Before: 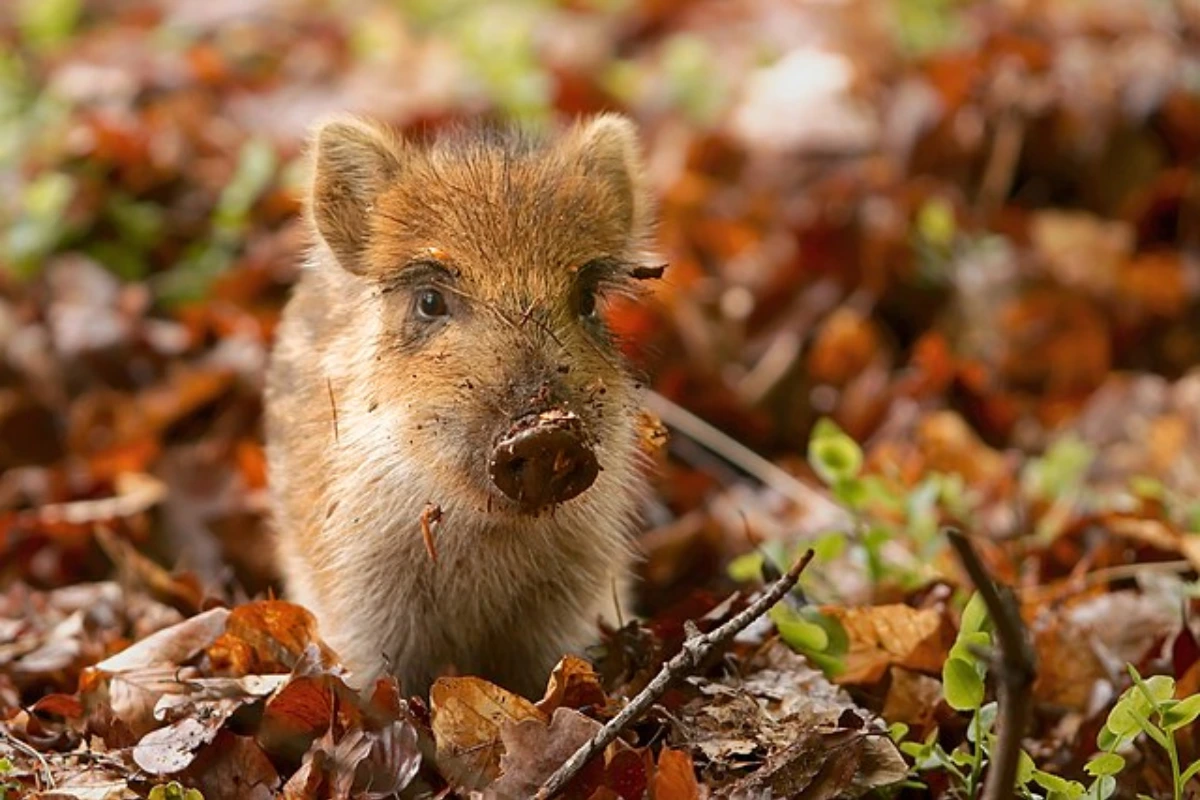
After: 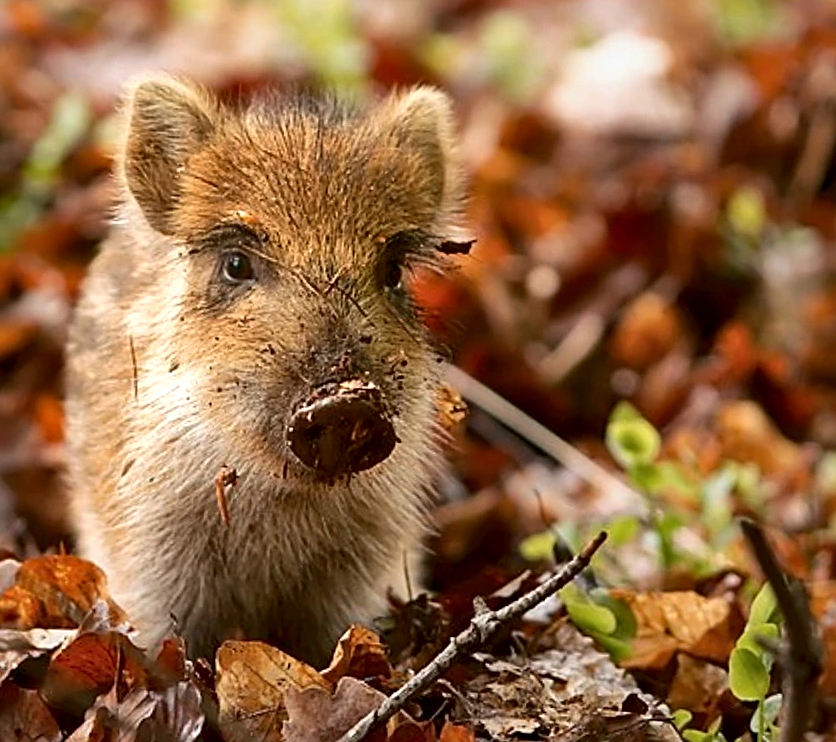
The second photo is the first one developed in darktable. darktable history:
local contrast: mode bilateral grid, contrast 24, coarseness 59, detail 151%, midtone range 0.2
crop and rotate: angle -2.98°, left 14.11%, top 0.017%, right 10.886%, bottom 0.038%
sharpen: on, module defaults
